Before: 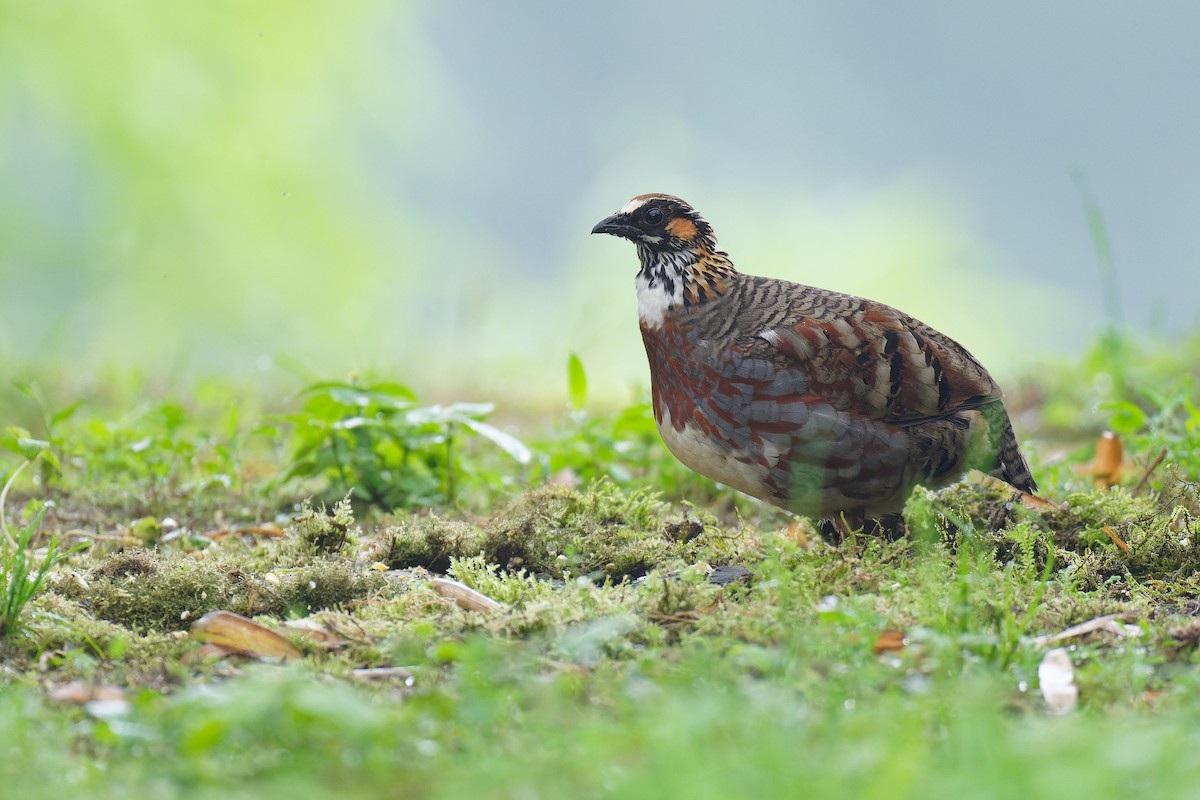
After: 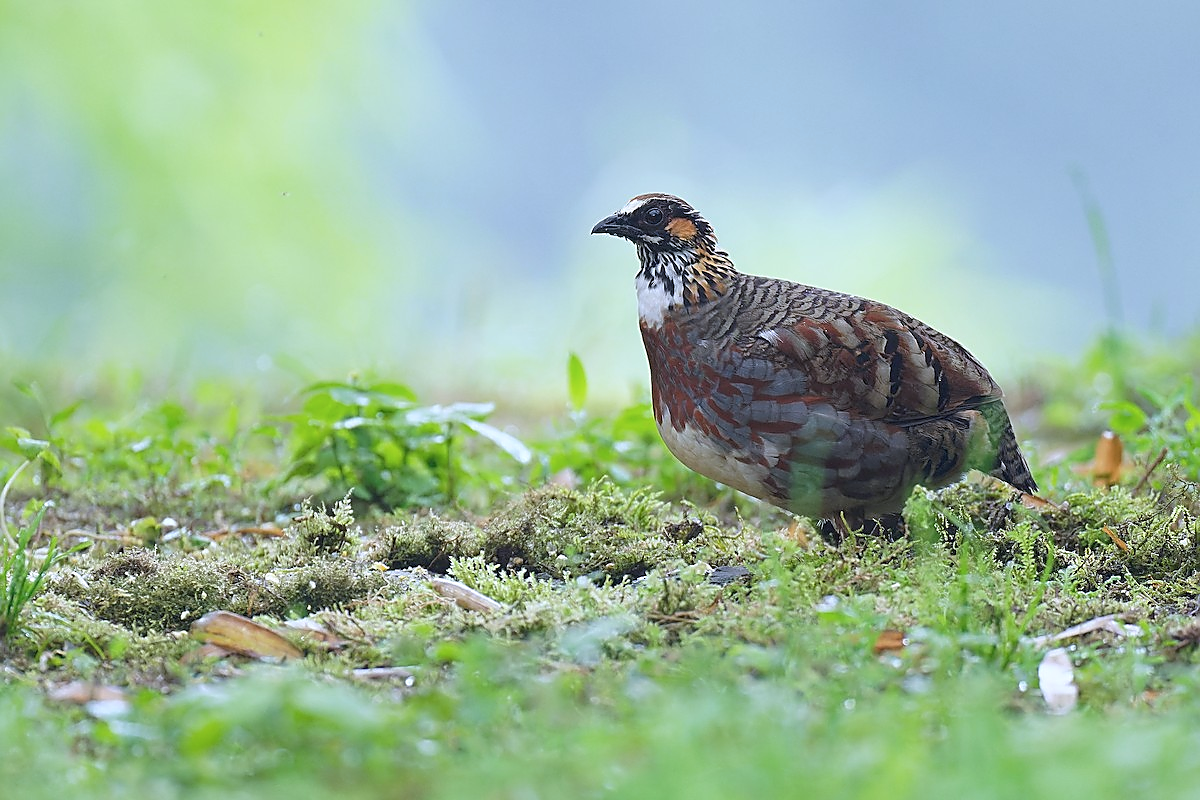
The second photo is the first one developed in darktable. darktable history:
color calibration: illuminant as shot in camera, x 0.358, y 0.373, temperature 4628.91 K
sharpen: radius 1.4, amount 1.25, threshold 0.7
white balance: red 0.976, blue 1.04
